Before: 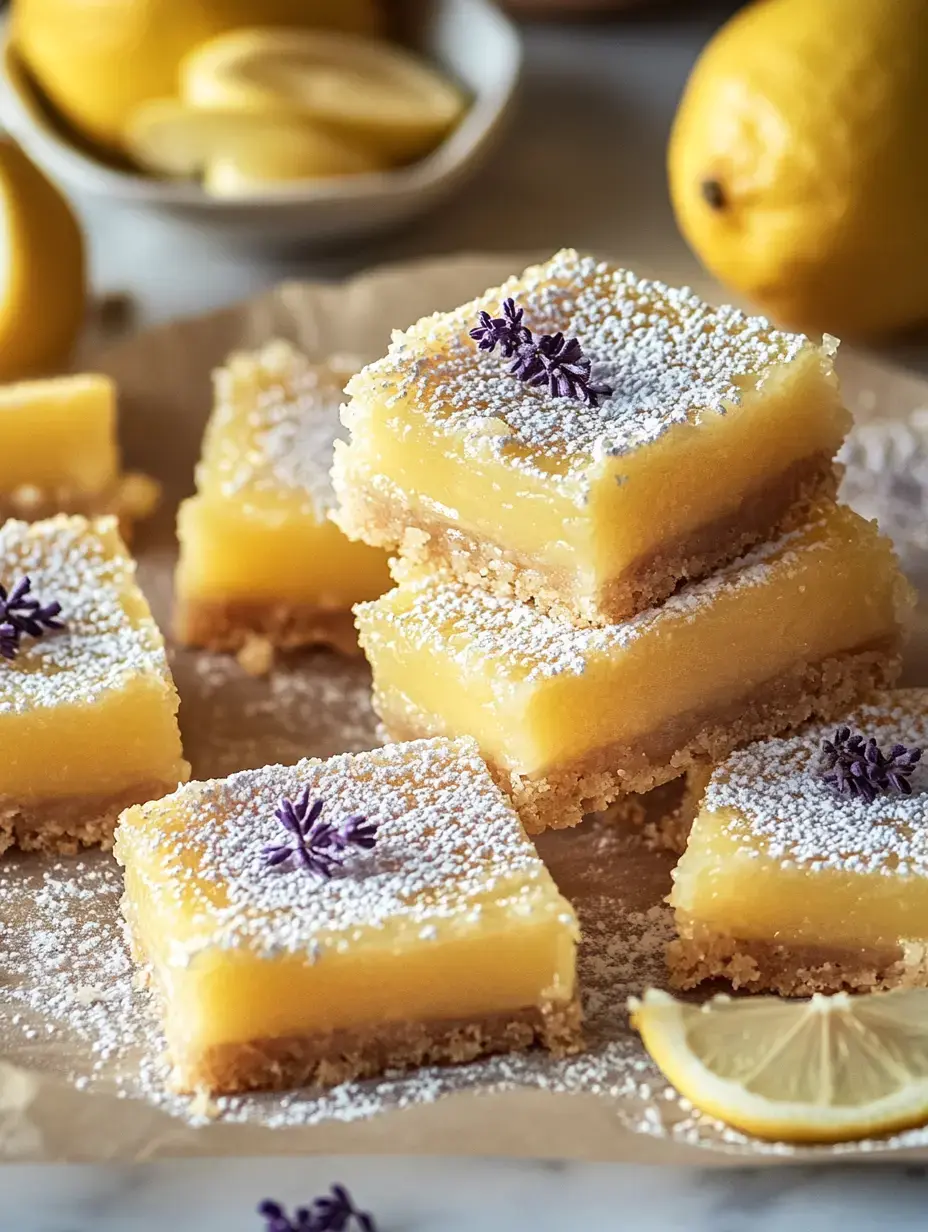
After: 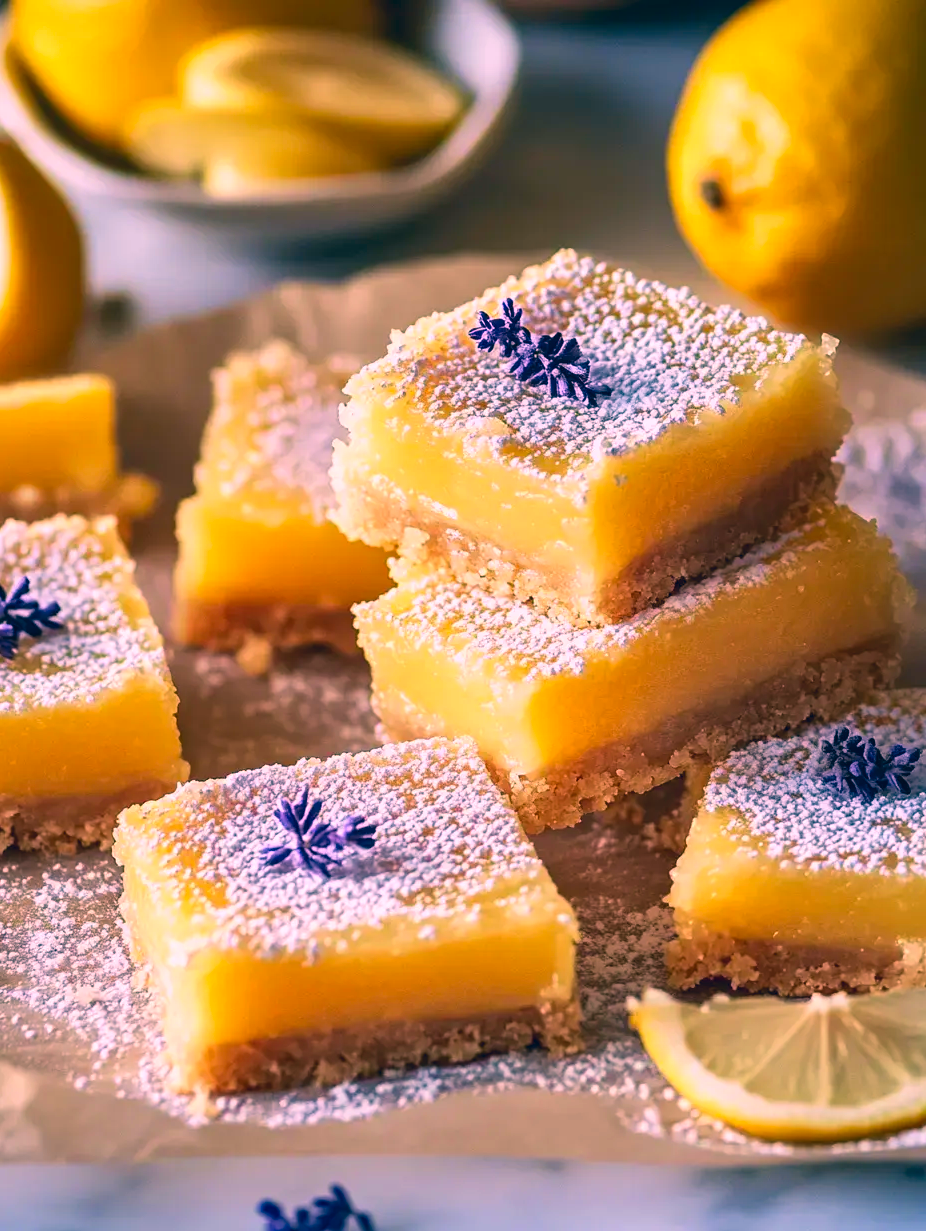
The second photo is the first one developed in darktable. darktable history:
crop: left 0.118%
velvia: strength 15.22%
color correction: highlights a* 17.18, highlights b* 0.288, shadows a* -14.71, shadows b* -14.44, saturation 1.48
